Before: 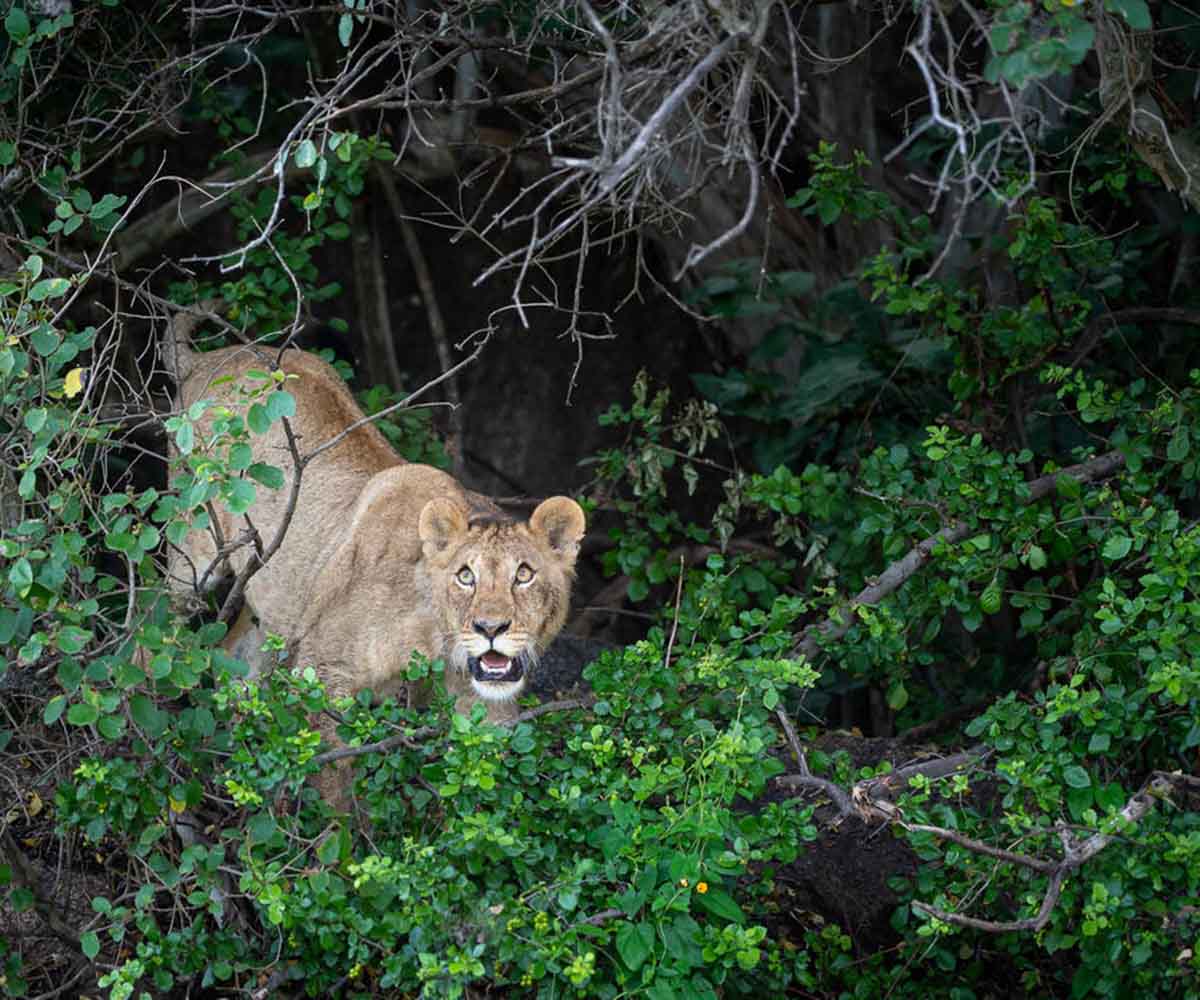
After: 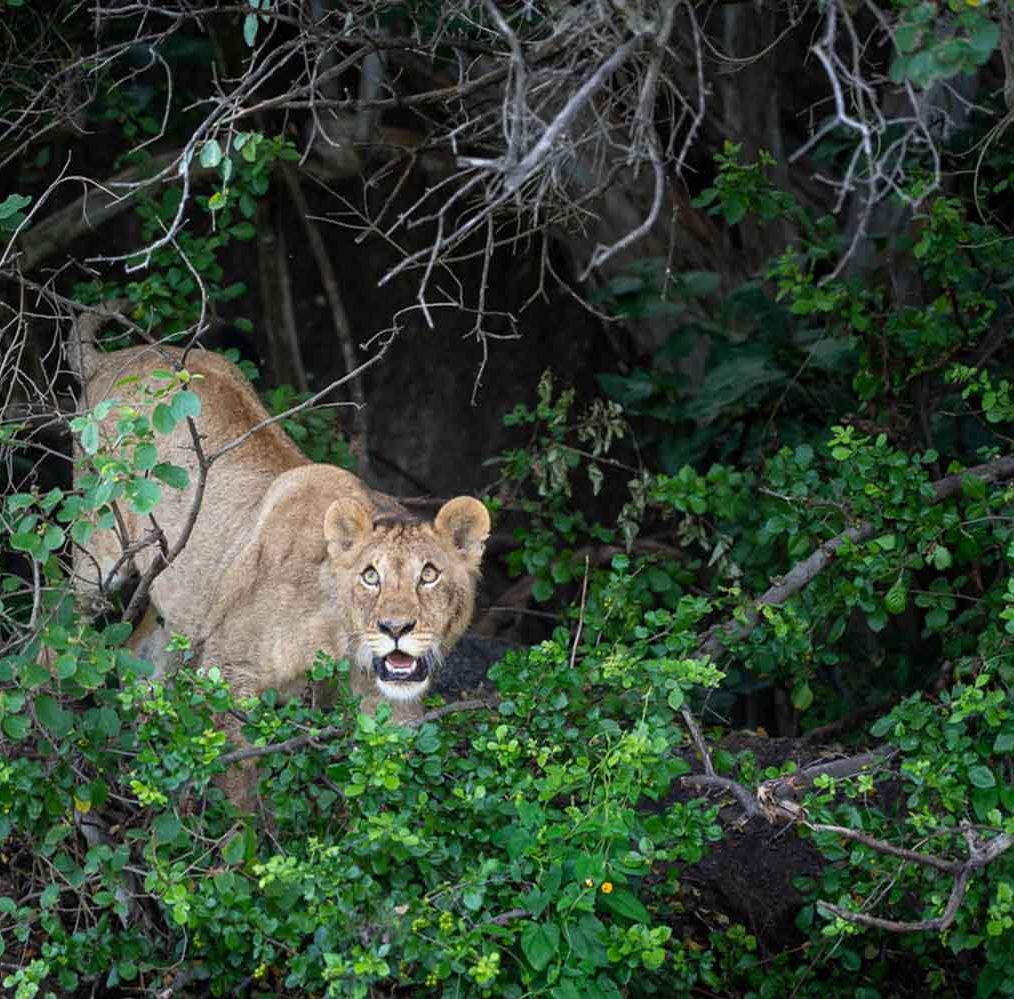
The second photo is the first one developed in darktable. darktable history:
crop: left 7.943%, right 7.483%
